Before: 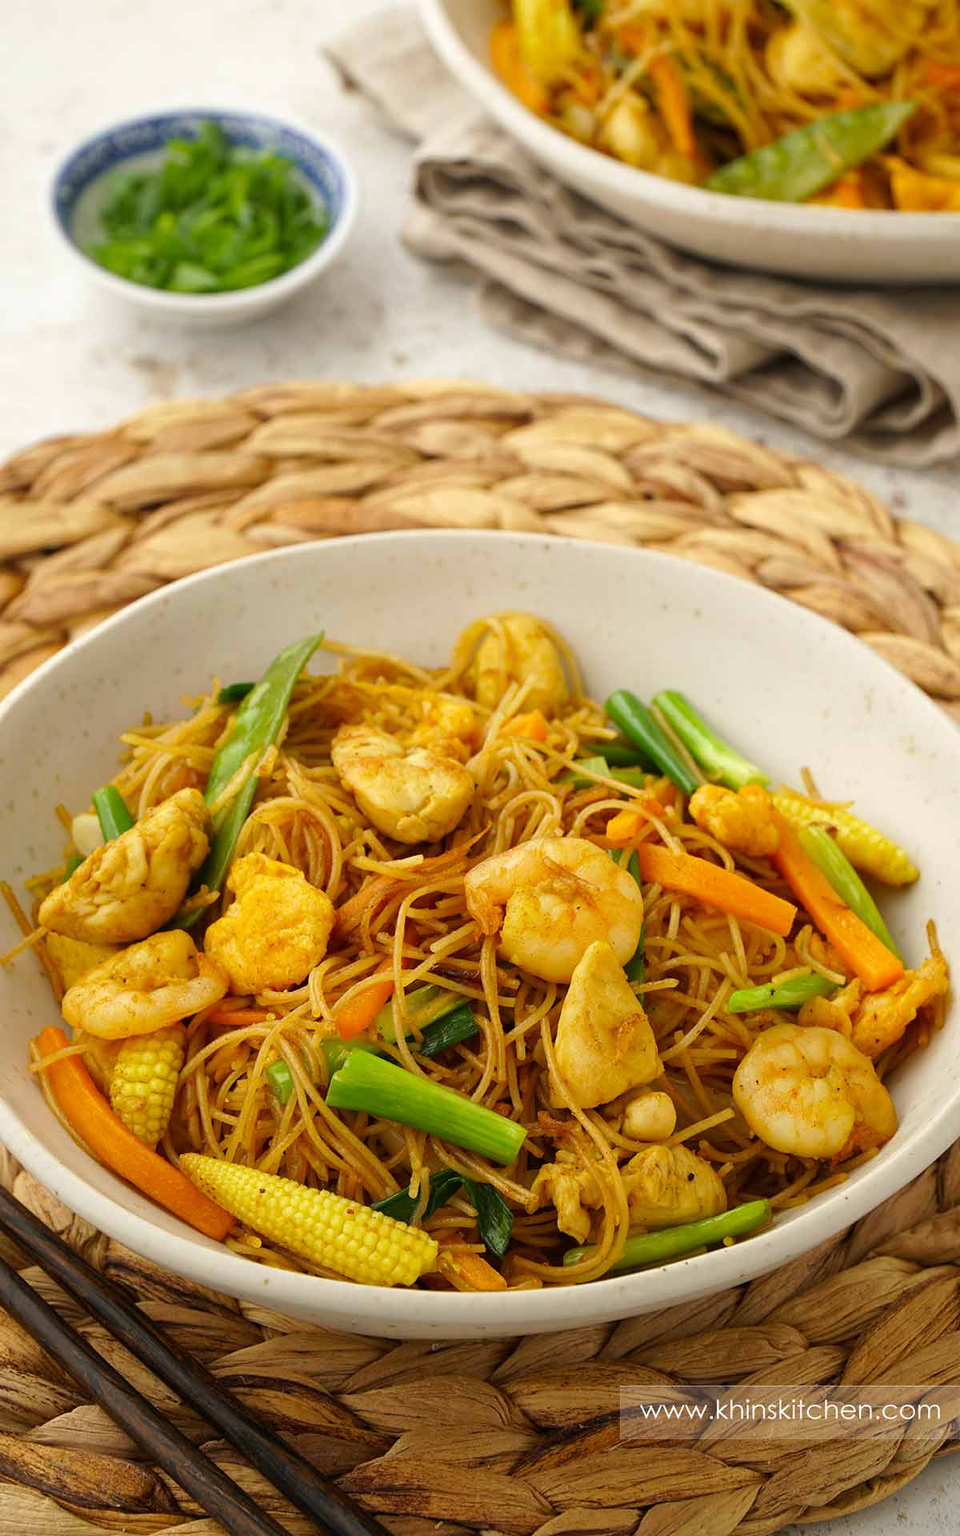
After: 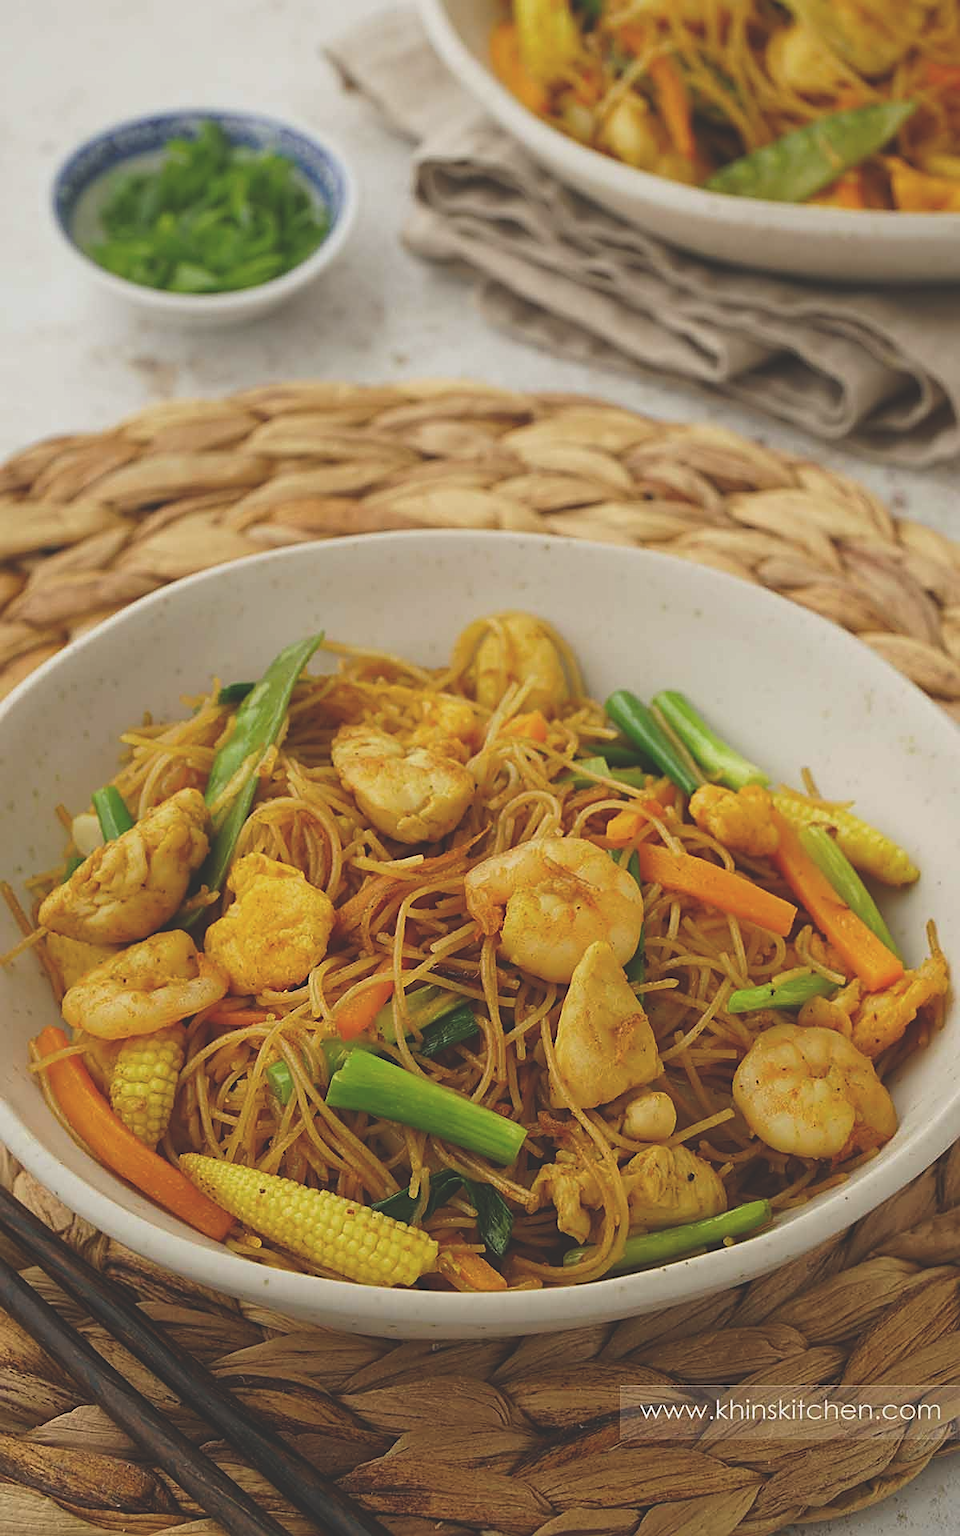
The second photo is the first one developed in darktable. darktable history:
sharpen: on, module defaults
exposure: black level correction -0.037, exposure -0.497 EV, compensate highlight preservation false
